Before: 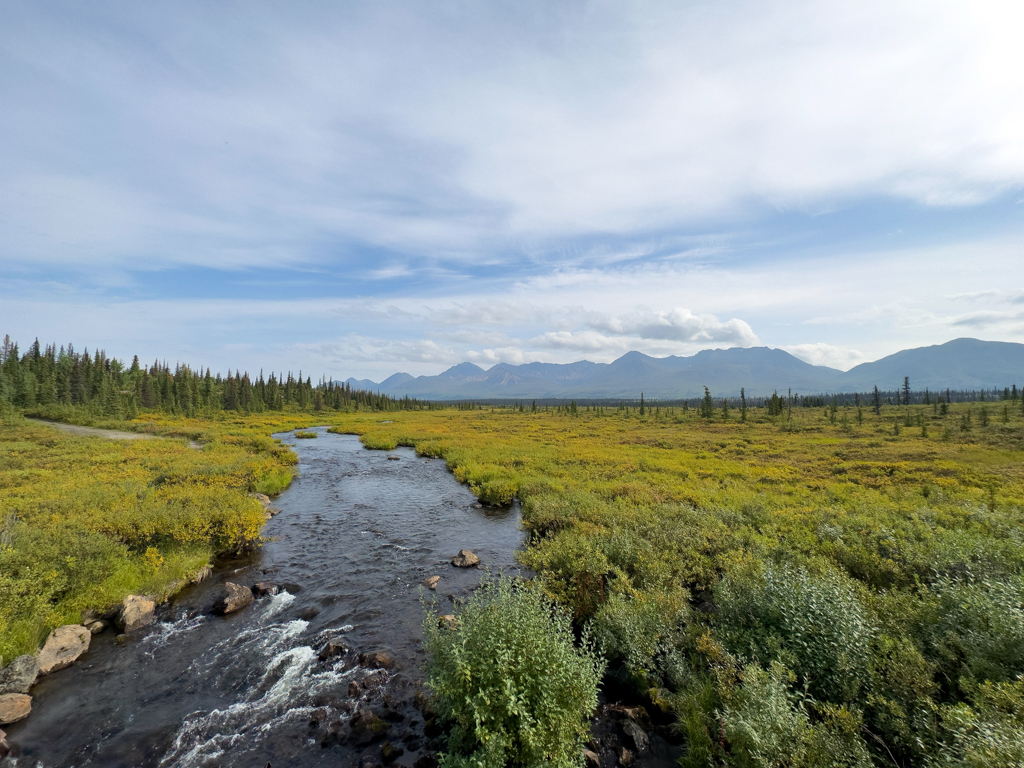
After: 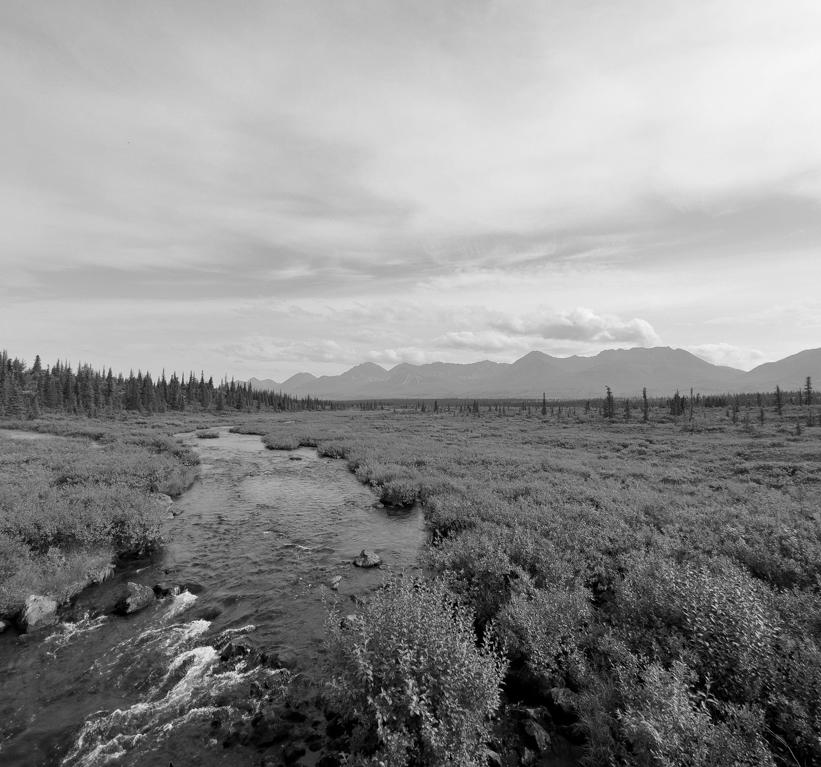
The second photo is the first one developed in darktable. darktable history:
color calibration: output gray [0.22, 0.42, 0.37, 0], x 0.343, y 0.356, temperature 5092.34 K, saturation algorithm version 1 (2020)
crop and rotate: left 9.58%, right 10.175%
